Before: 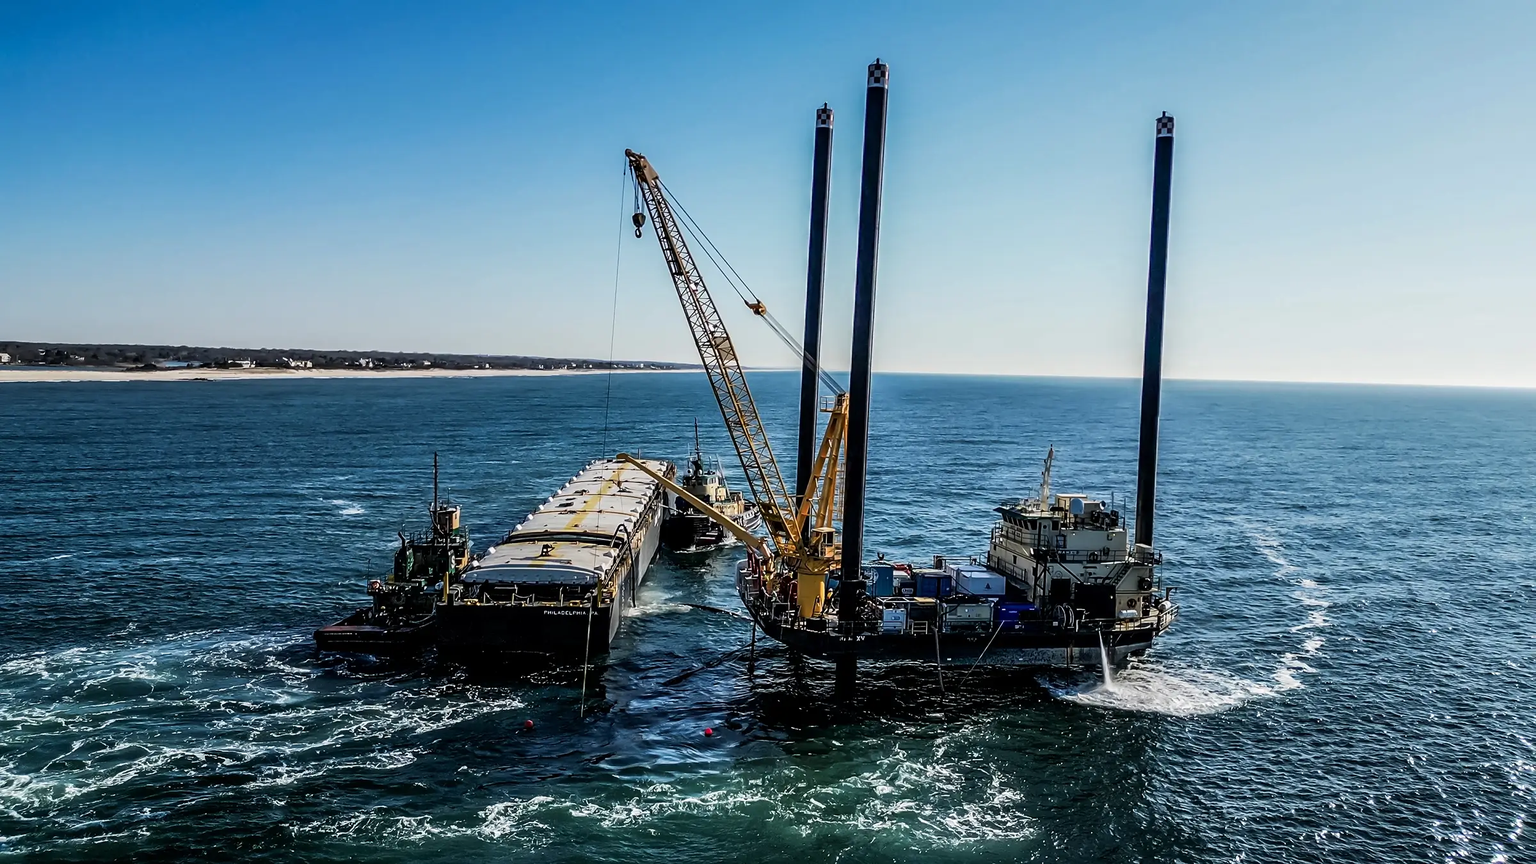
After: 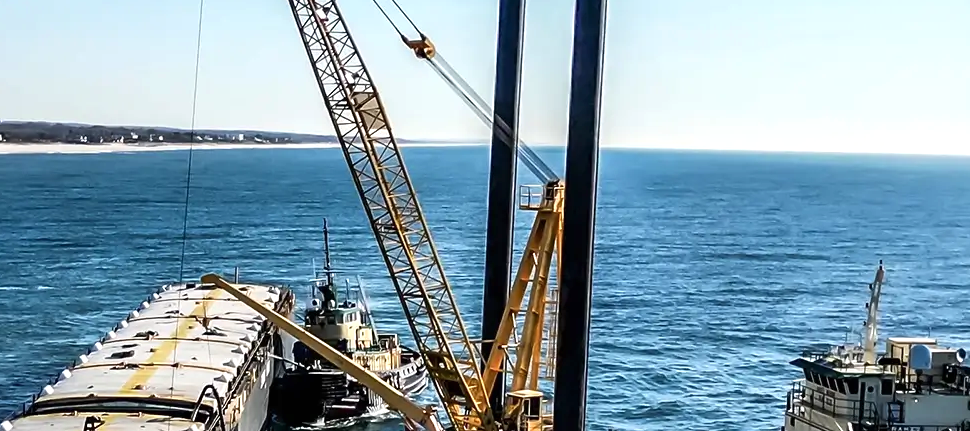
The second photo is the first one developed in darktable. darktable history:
exposure: black level correction 0, exposure 0.5 EV, compensate exposure bias true, compensate highlight preservation false
crop: left 31.751%, top 32.172%, right 27.8%, bottom 35.83%
